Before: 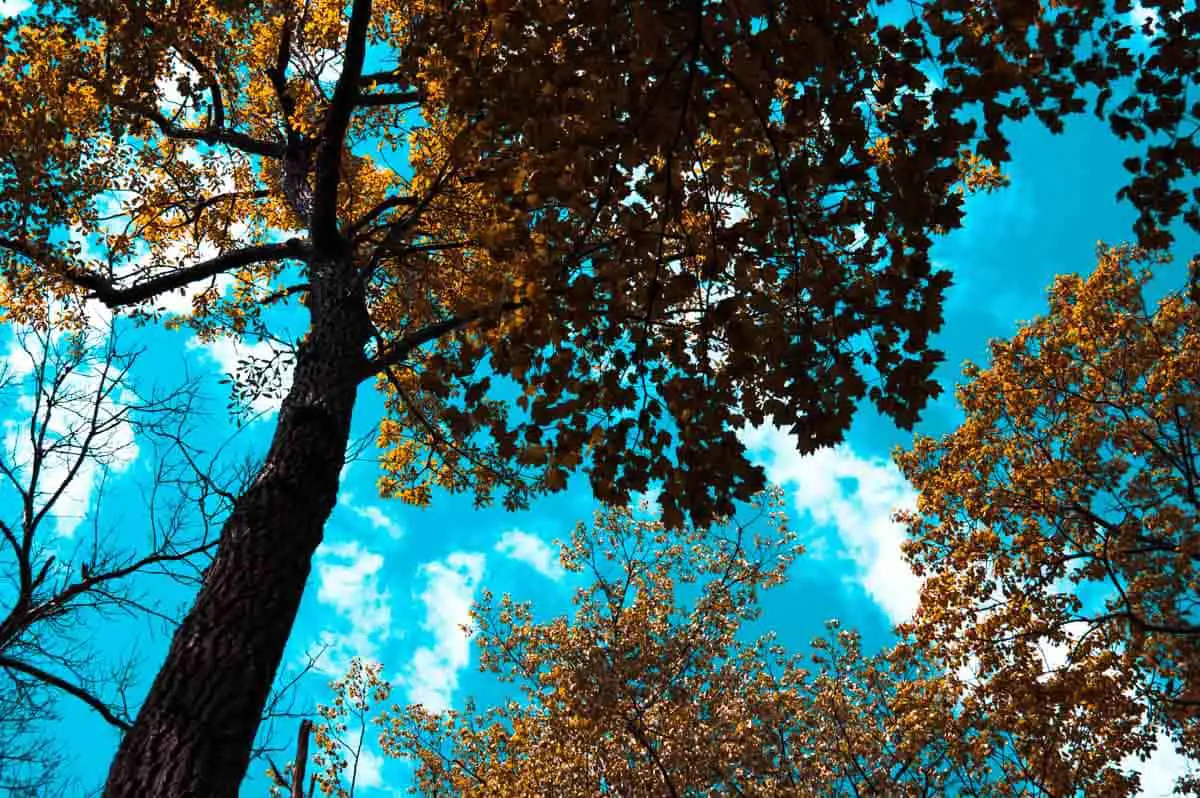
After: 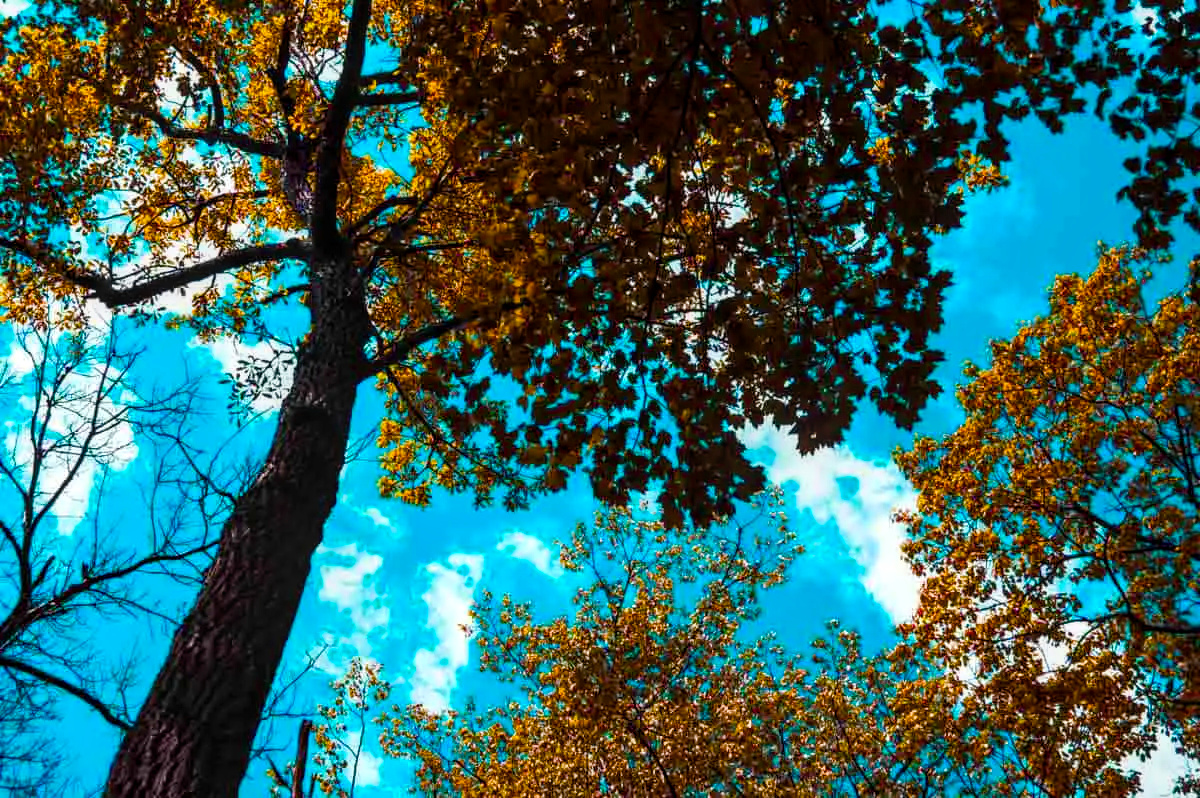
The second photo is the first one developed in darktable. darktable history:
local contrast: on, module defaults
color balance rgb: perceptual saturation grading › global saturation 39.567%, perceptual saturation grading › highlights -25.103%, perceptual saturation grading › mid-tones 35.66%, perceptual saturation grading › shadows 35.431%, global vibrance 20%
